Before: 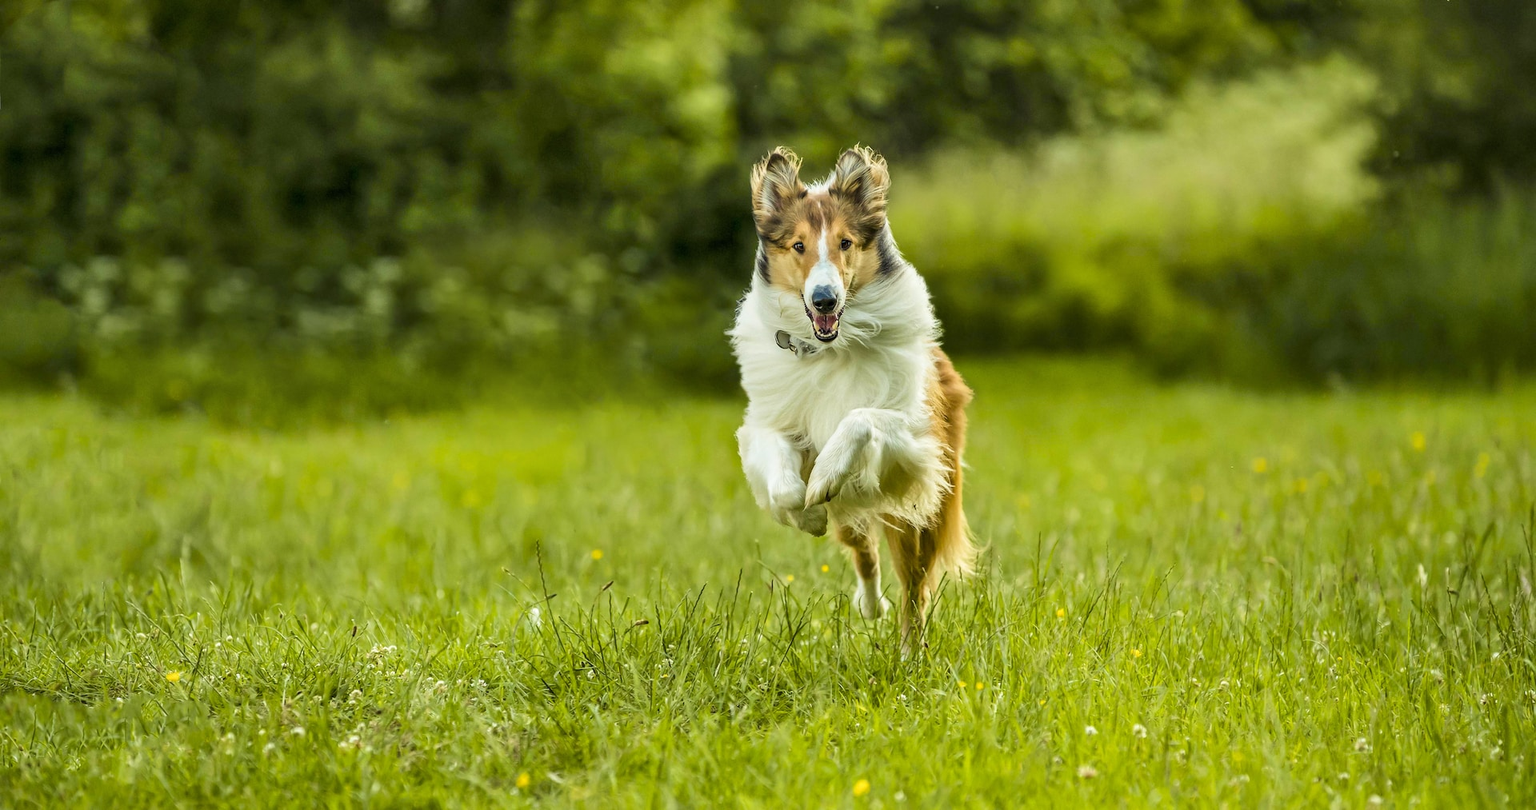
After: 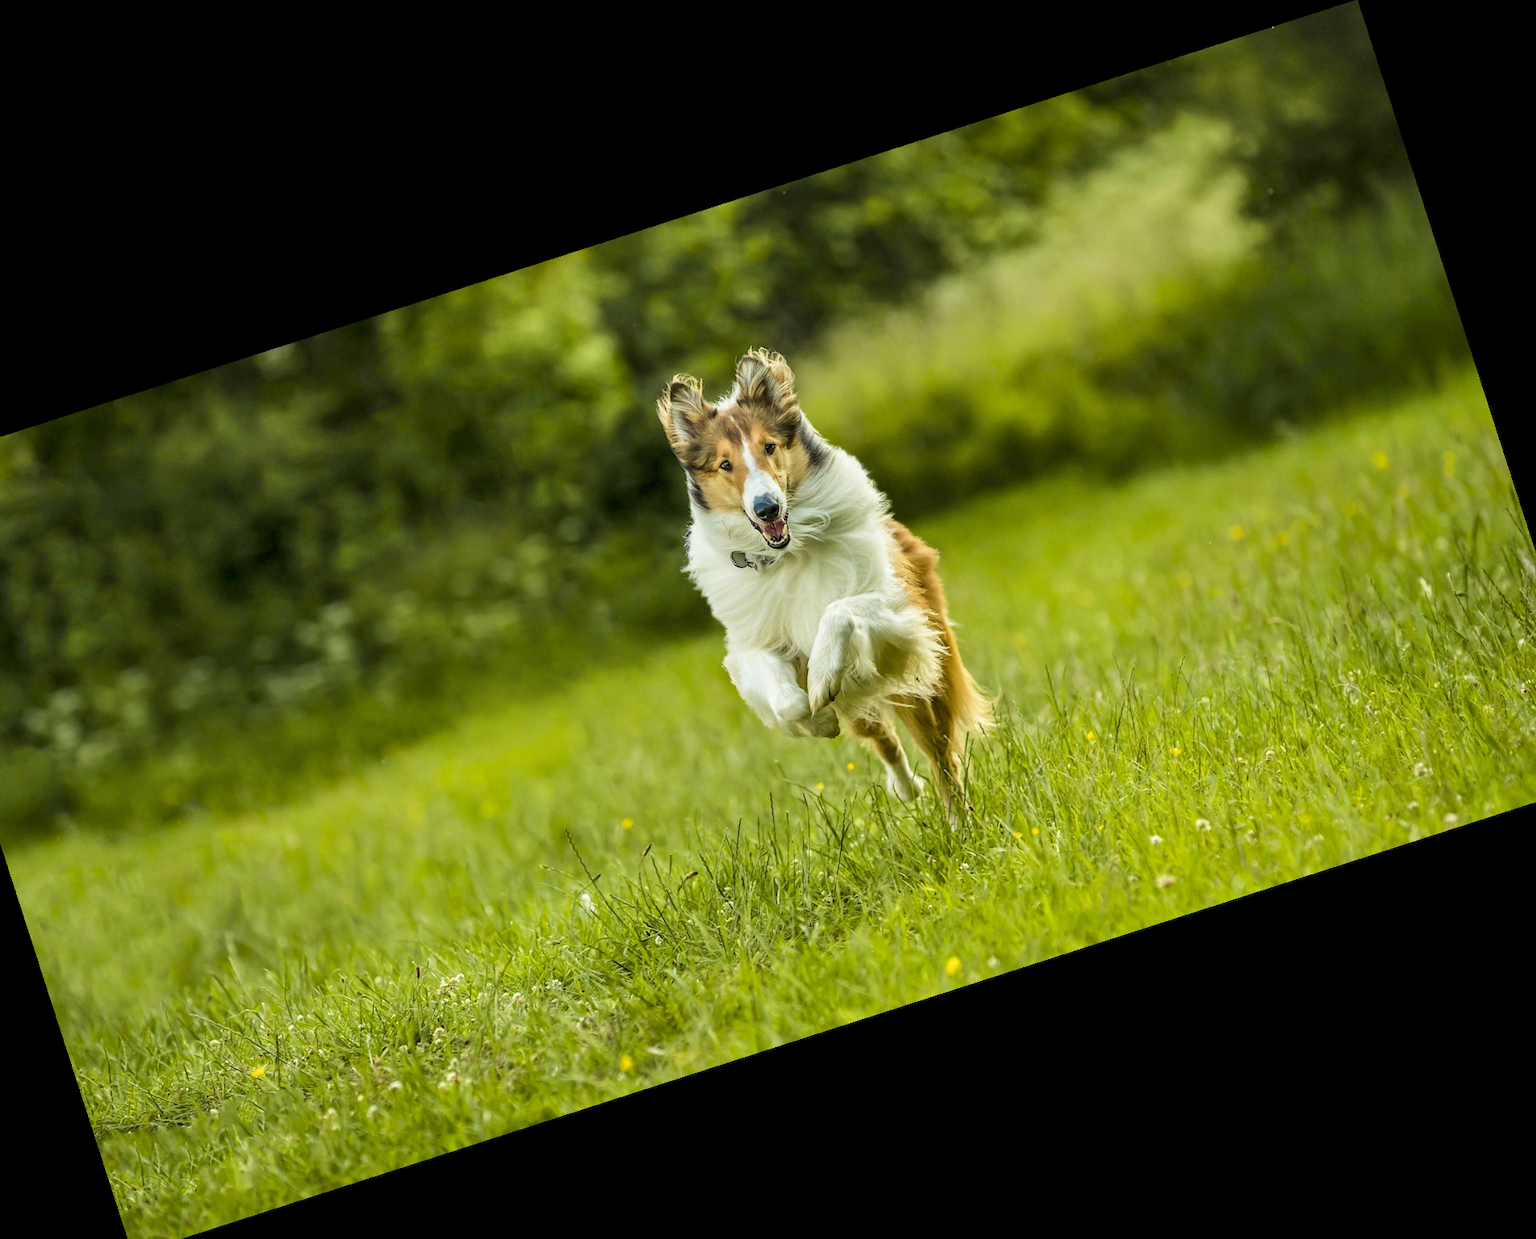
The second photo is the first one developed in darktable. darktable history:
crop and rotate: angle 17.87°, left 6.876%, right 4.1%, bottom 1.095%
